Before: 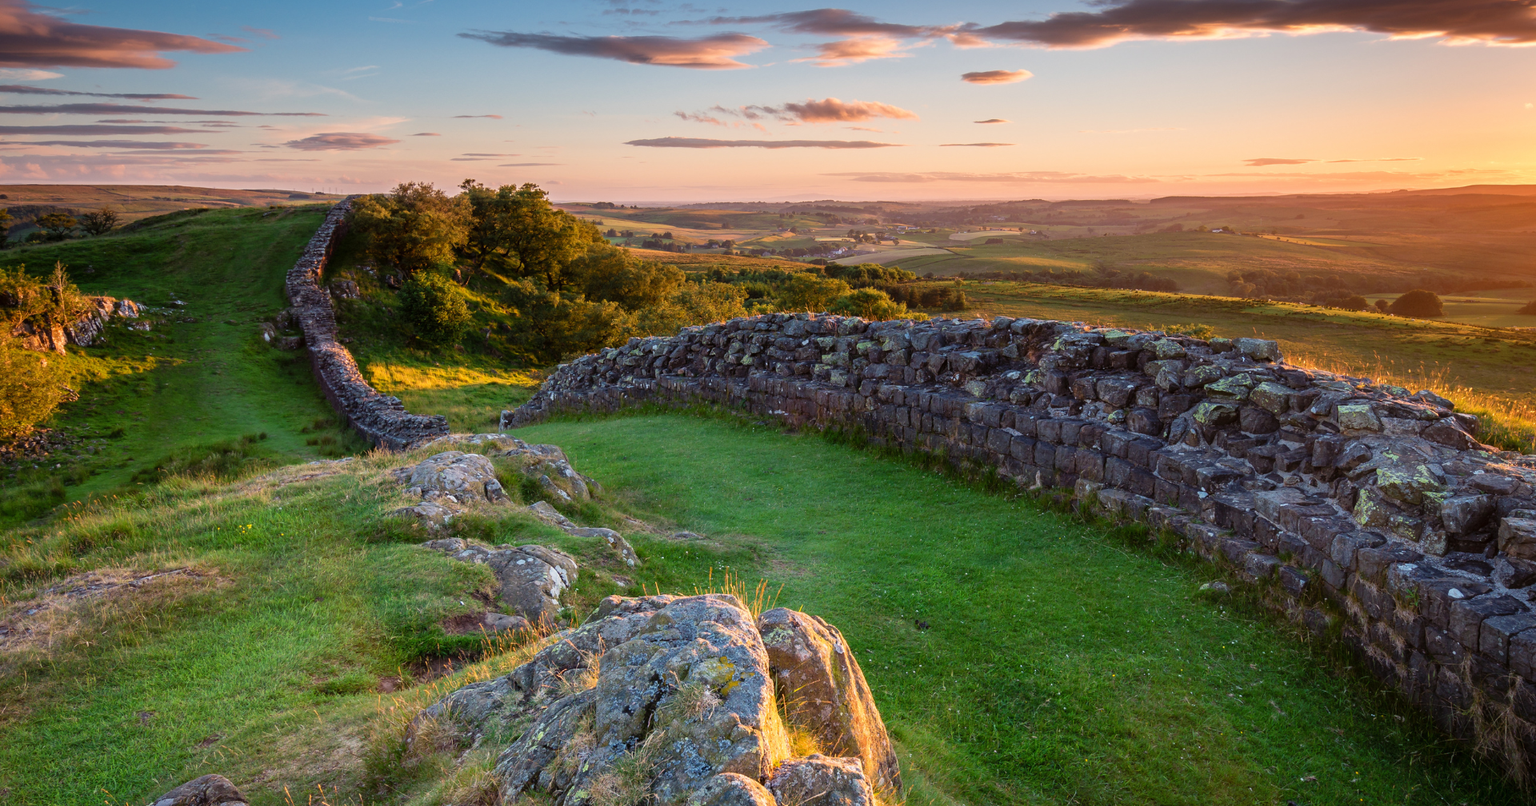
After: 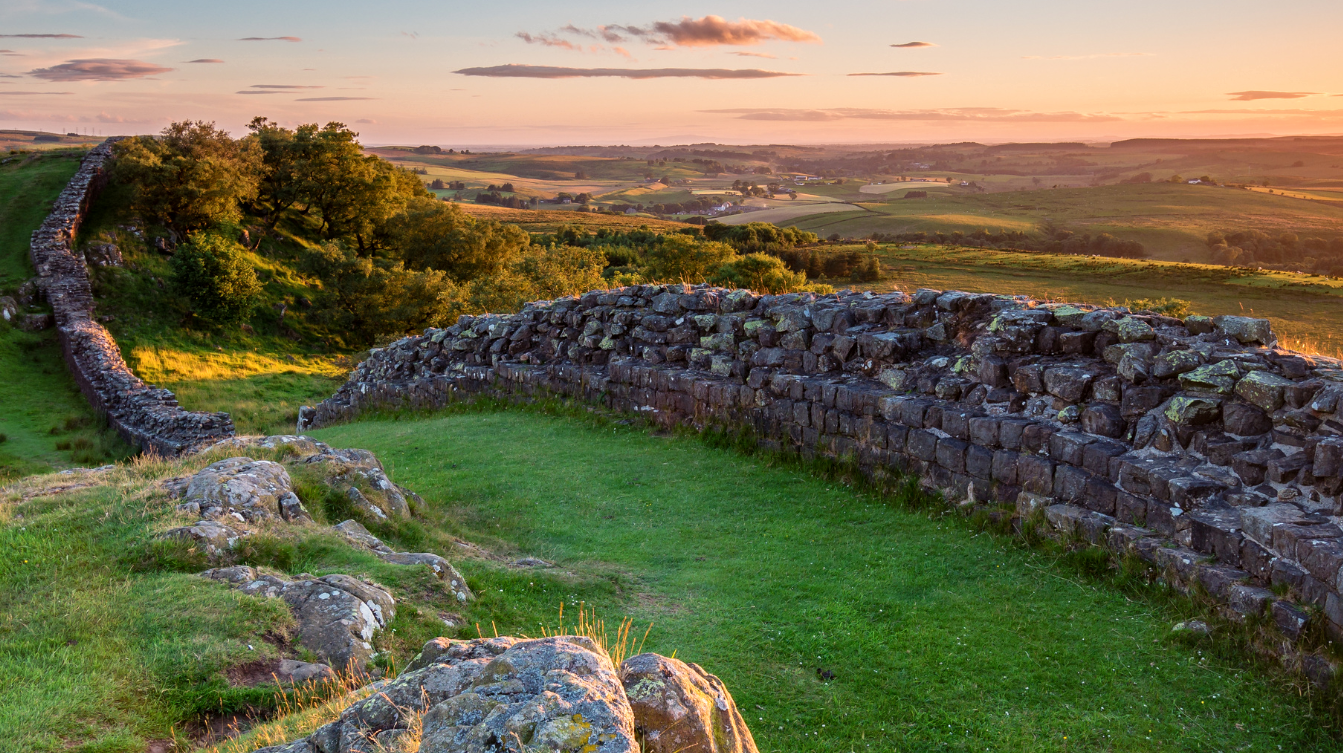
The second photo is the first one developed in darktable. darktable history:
crop and rotate: left 17.046%, top 10.659%, right 12.989%, bottom 14.553%
local contrast: mode bilateral grid, contrast 28, coarseness 16, detail 115%, midtone range 0.2
